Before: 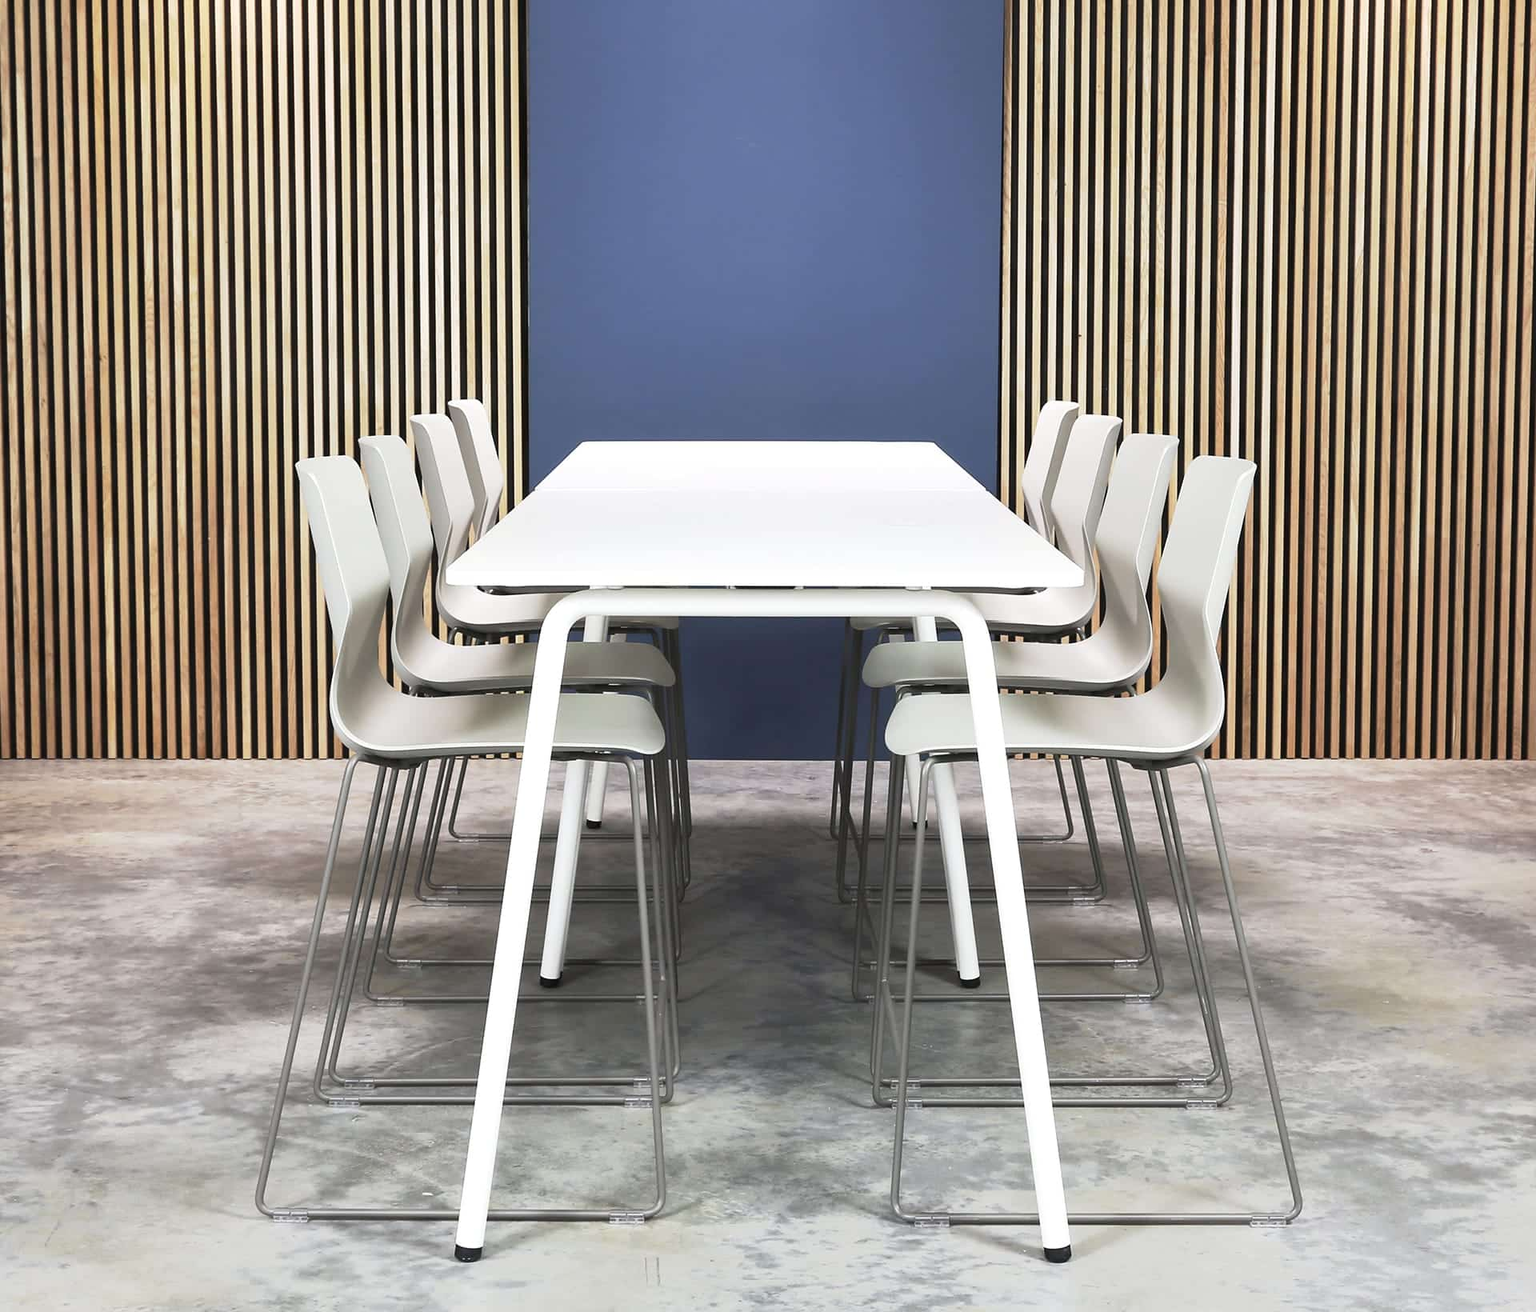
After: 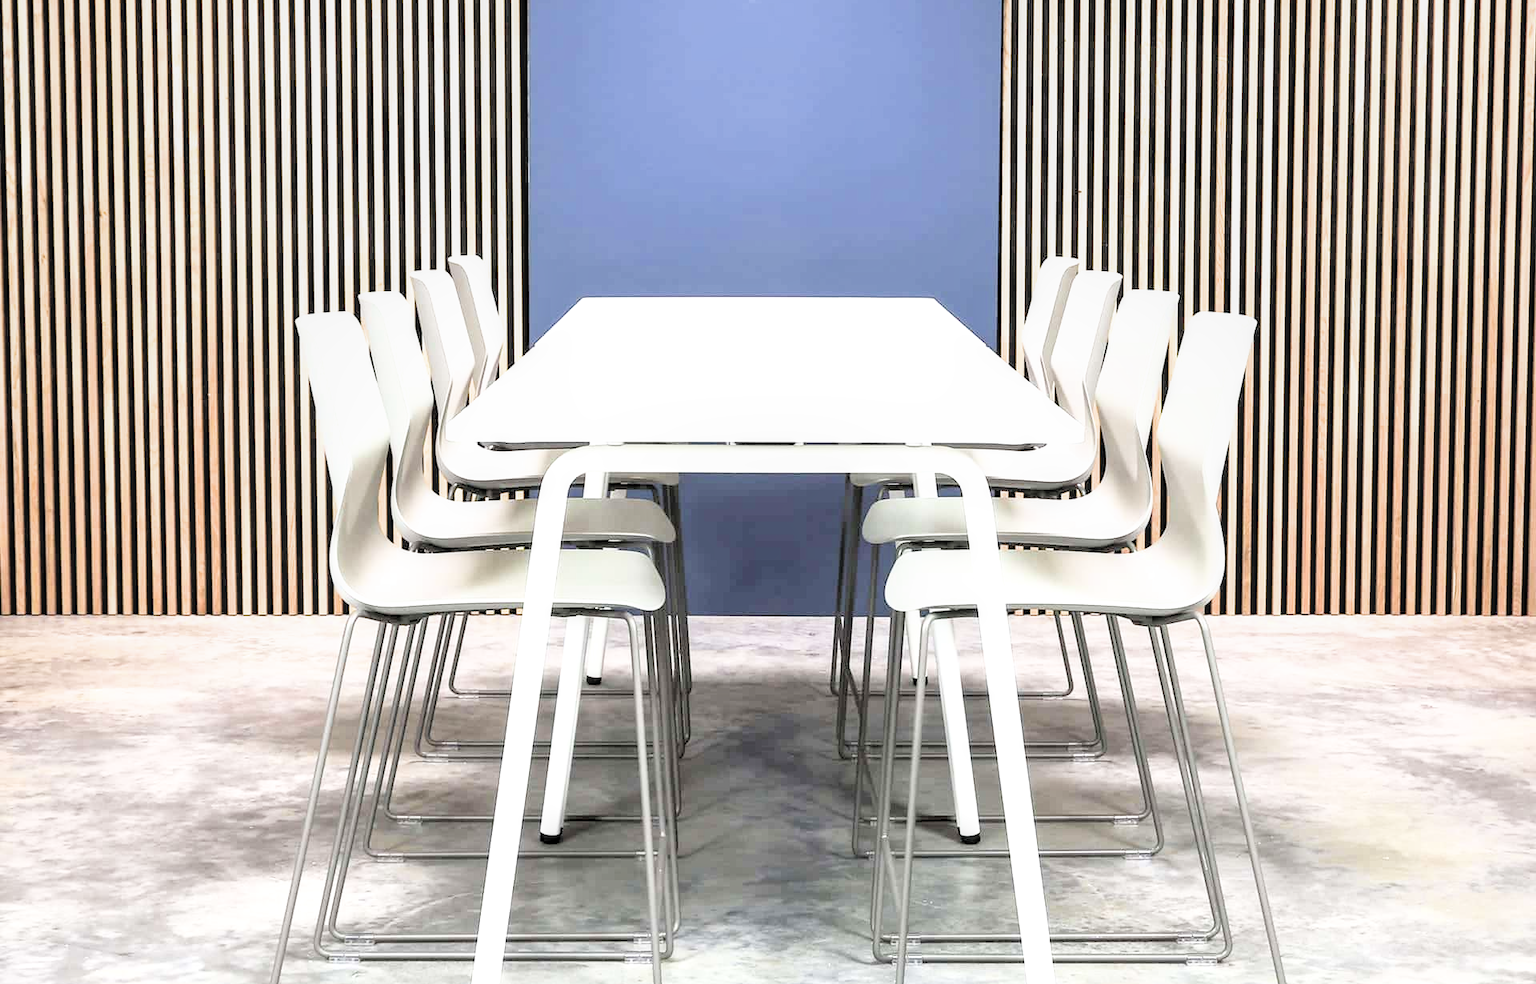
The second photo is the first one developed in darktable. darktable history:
local contrast: on, module defaults
filmic rgb: black relative exposure -3.36 EV, white relative exposure 3.46 EV, hardness 2.36, contrast 1.103
crop: top 11.022%, bottom 13.953%
exposure: black level correction 0, exposure 1.44 EV, compensate highlight preservation false
